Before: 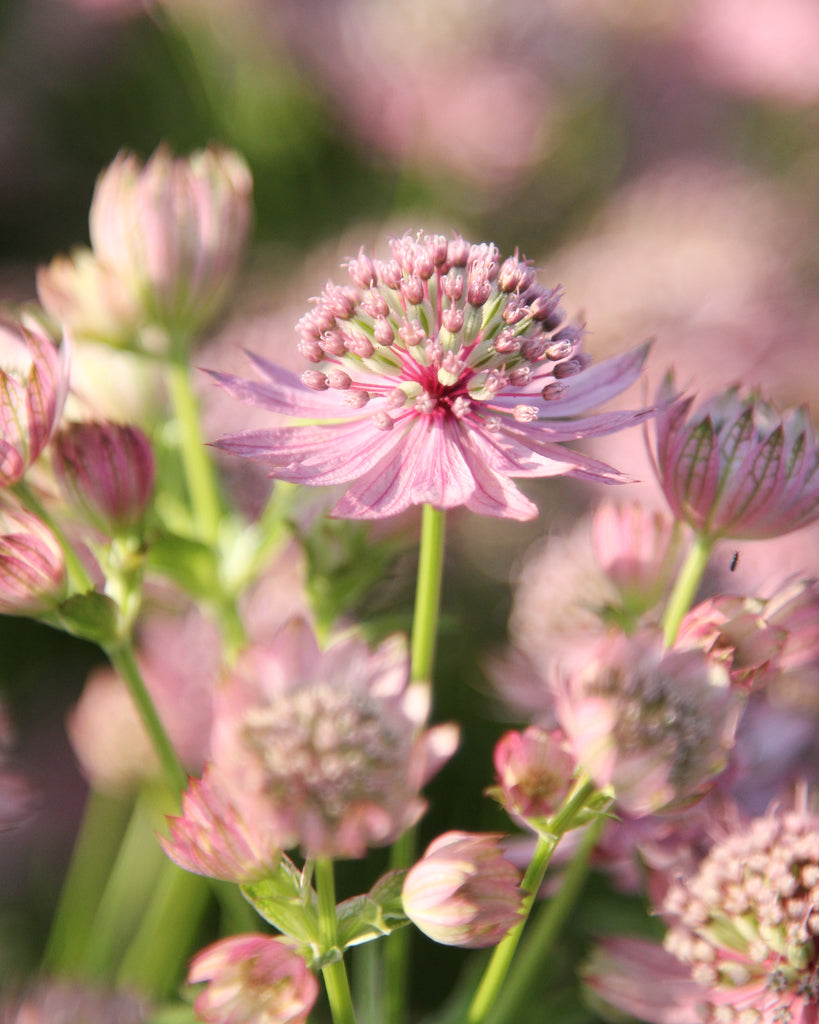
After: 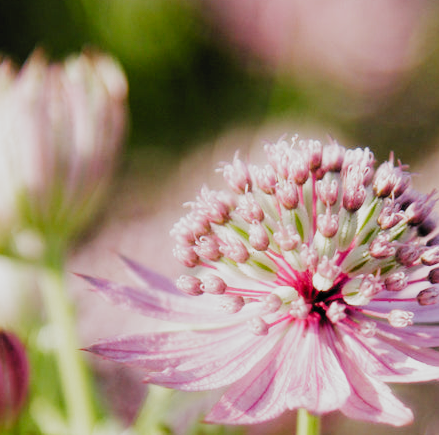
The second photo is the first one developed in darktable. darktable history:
crop: left 15.29%, top 9.303%, right 31.099%, bottom 48.124%
filmic rgb: black relative exposure -5.14 EV, white relative exposure 3.99 EV, threshold 2.96 EV, hardness 2.88, contrast 1.296, highlights saturation mix -28.92%, add noise in highlights 0.001, preserve chrominance no, color science v3 (2019), use custom middle-gray values true, contrast in highlights soft, enable highlight reconstruction true
